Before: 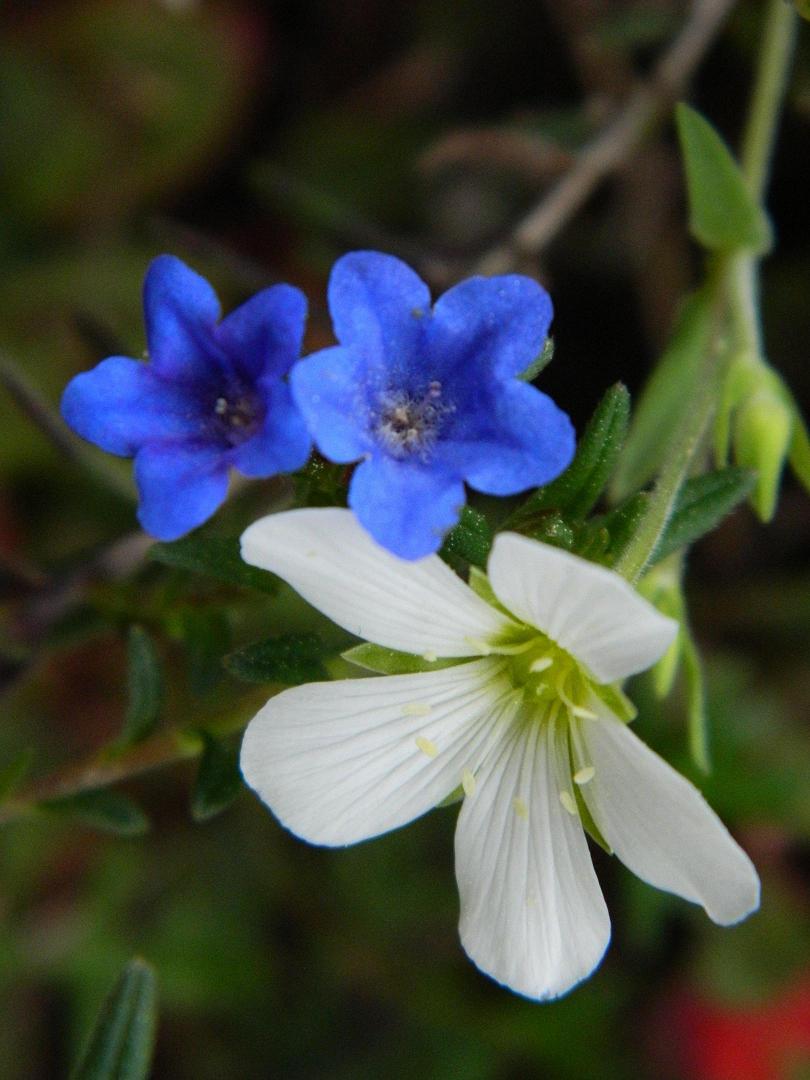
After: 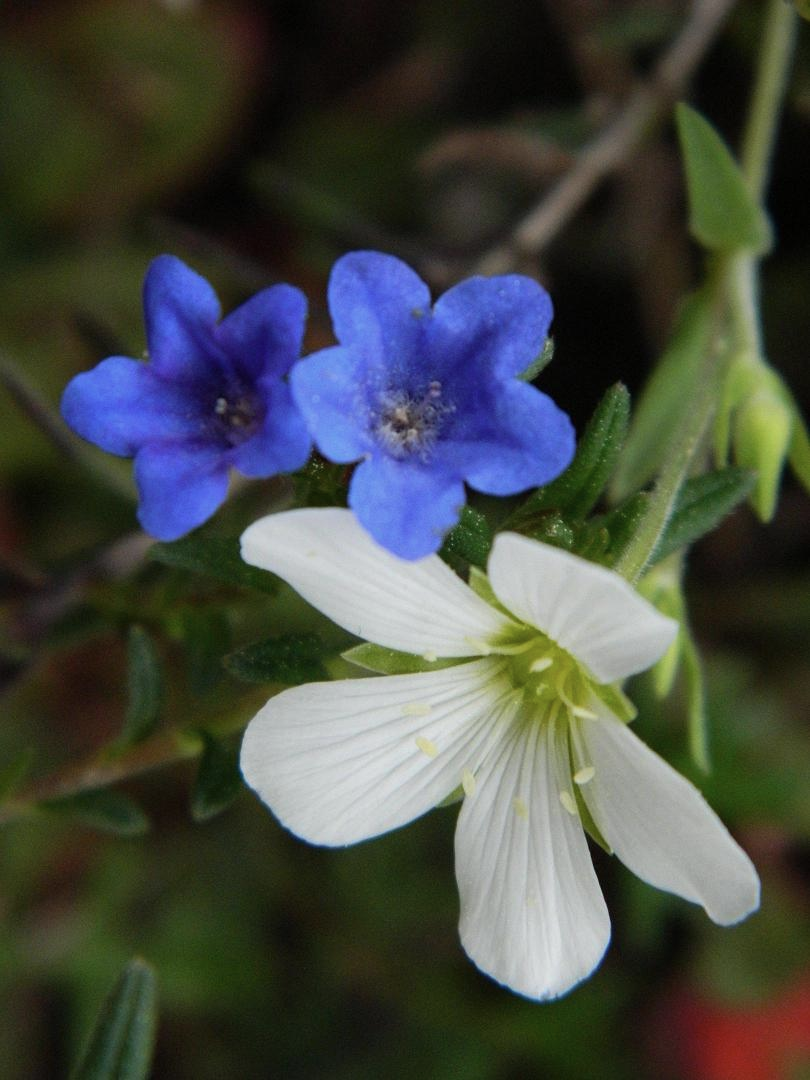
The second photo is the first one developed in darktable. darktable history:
color correction: highlights b* 0.024, saturation 0.853
